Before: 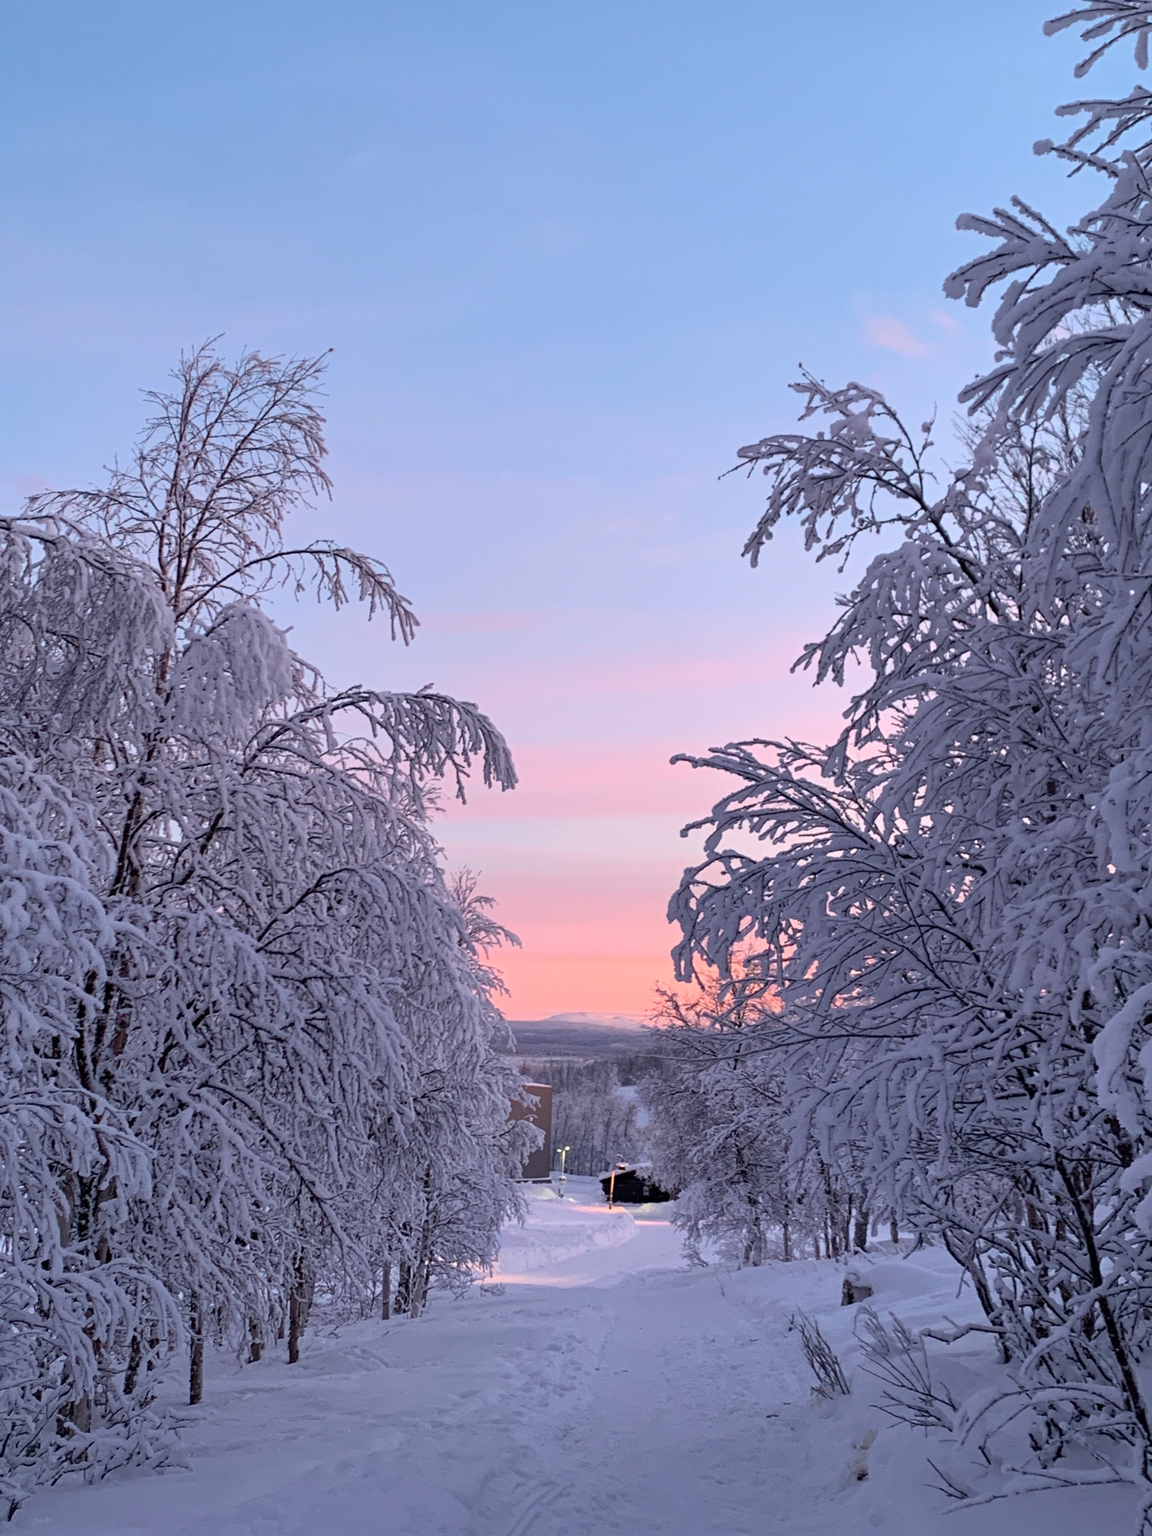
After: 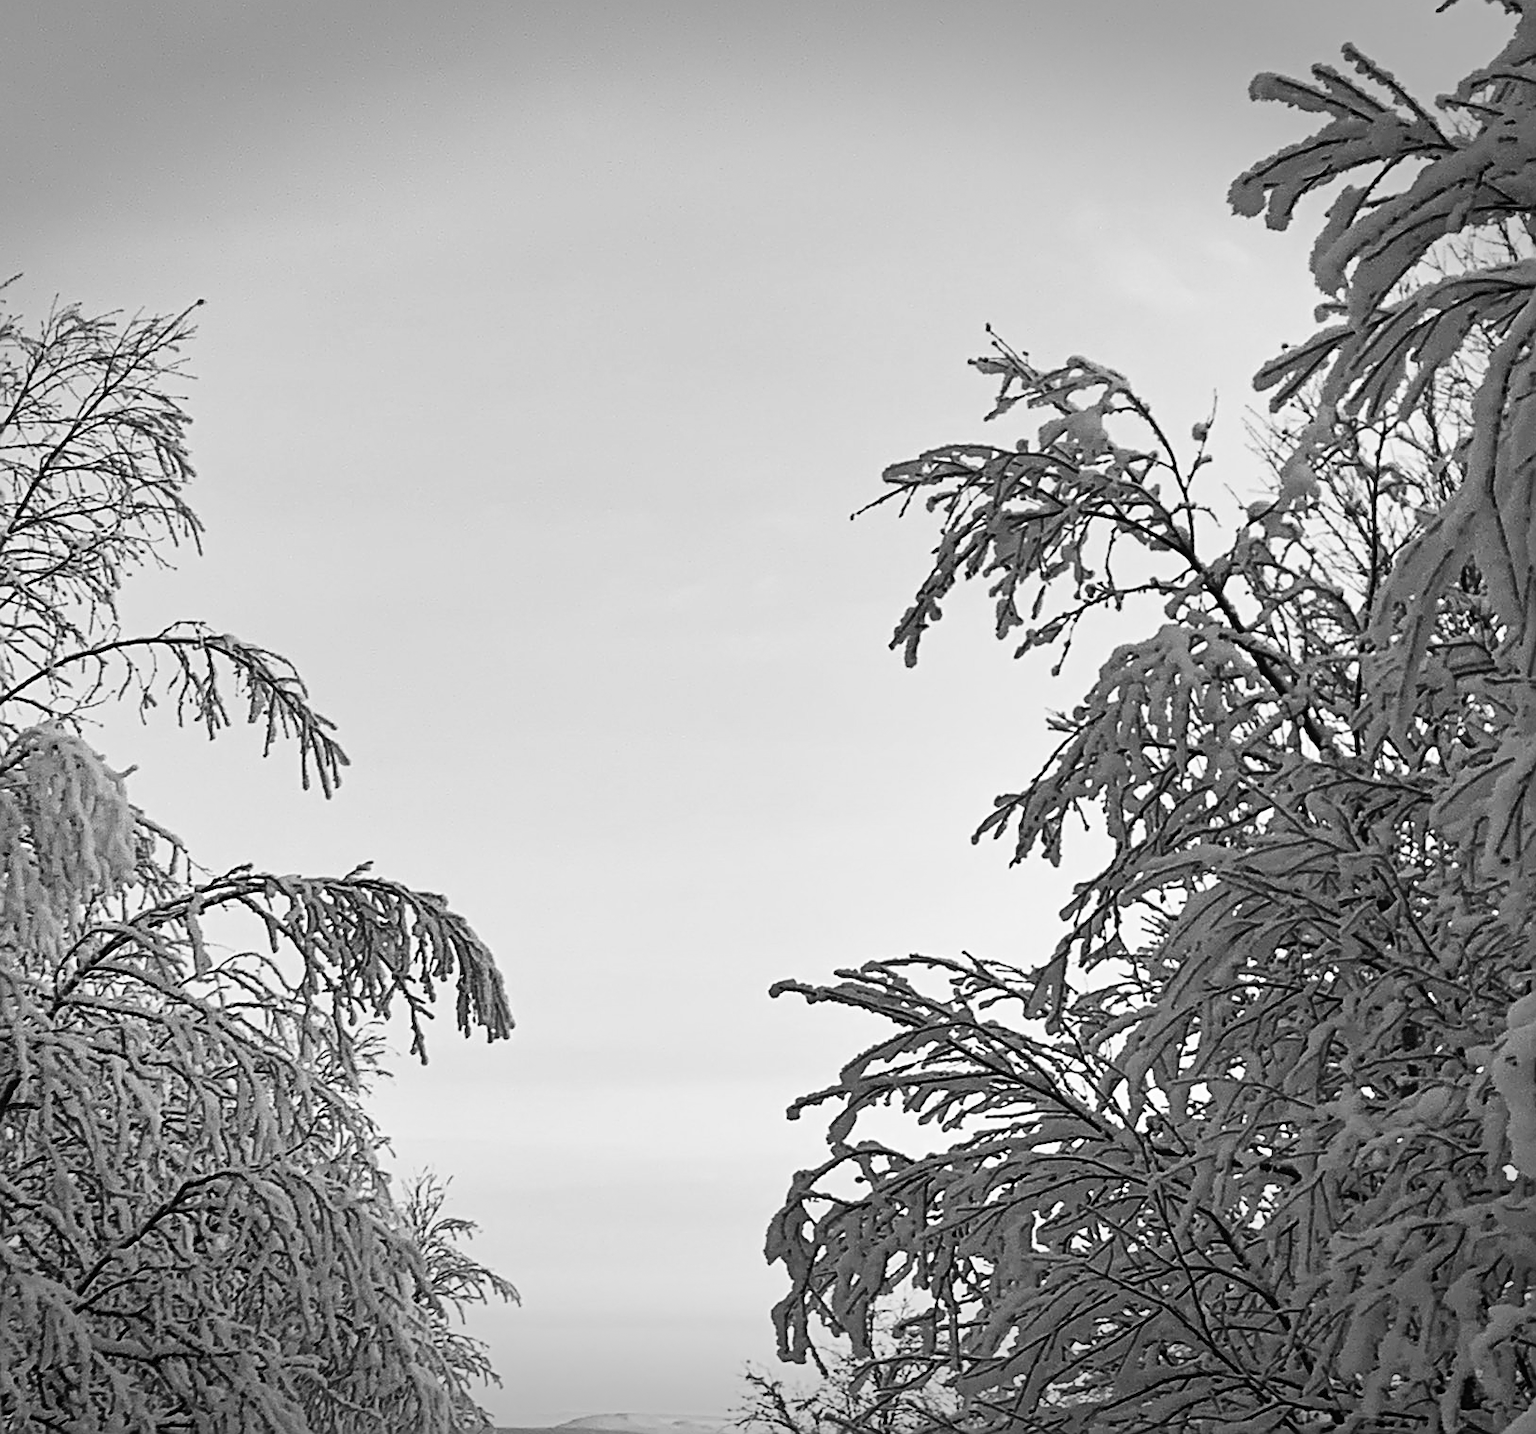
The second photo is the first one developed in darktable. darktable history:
shadows and highlights: radius 125.46, shadows 30.51, highlights -30.51, low approximation 0.01, soften with gaussian
monochrome: on, module defaults
color balance: lift [1.006, 0.985, 1.002, 1.015], gamma [1, 0.953, 1.008, 1.047], gain [1.076, 1.13, 1.004, 0.87]
sharpen: amount 0.901
vignetting: fall-off start 100%, brightness -0.406, saturation -0.3, width/height ratio 1.324, dithering 8-bit output, unbound false
contrast brightness saturation: contrast 0.28
crop: left 18.38%, top 11.092%, right 2.134%, bottom 33.217%
